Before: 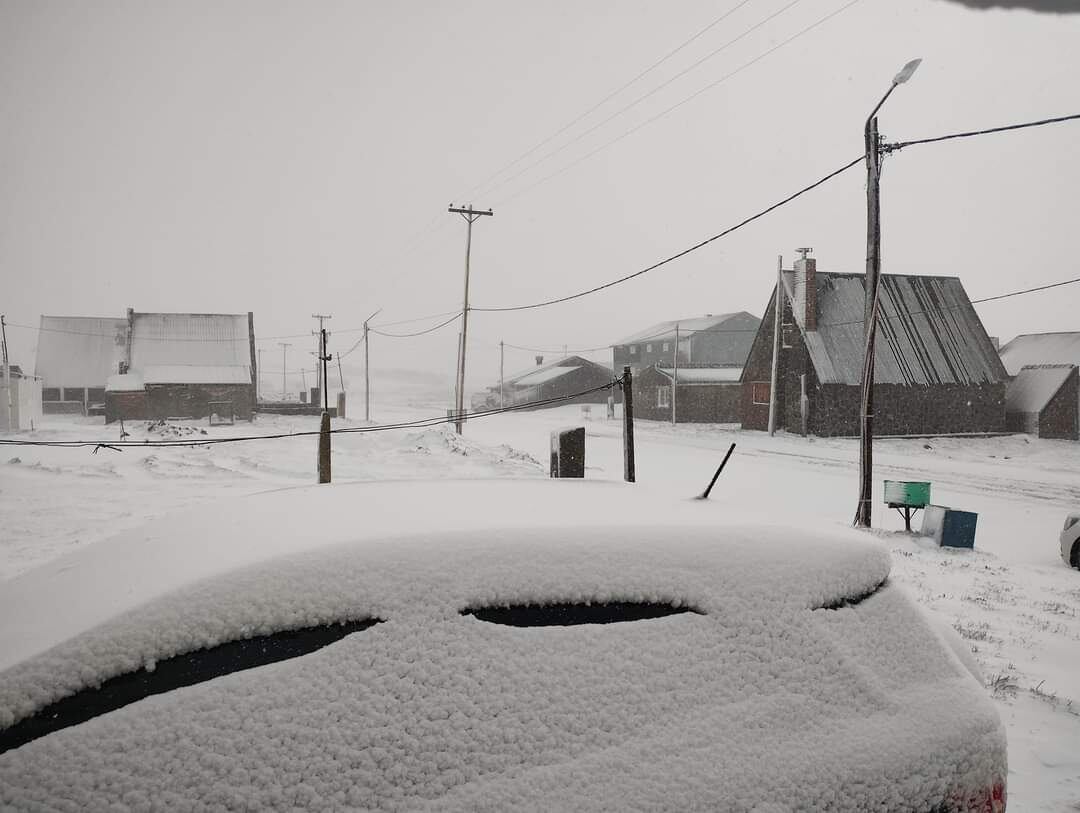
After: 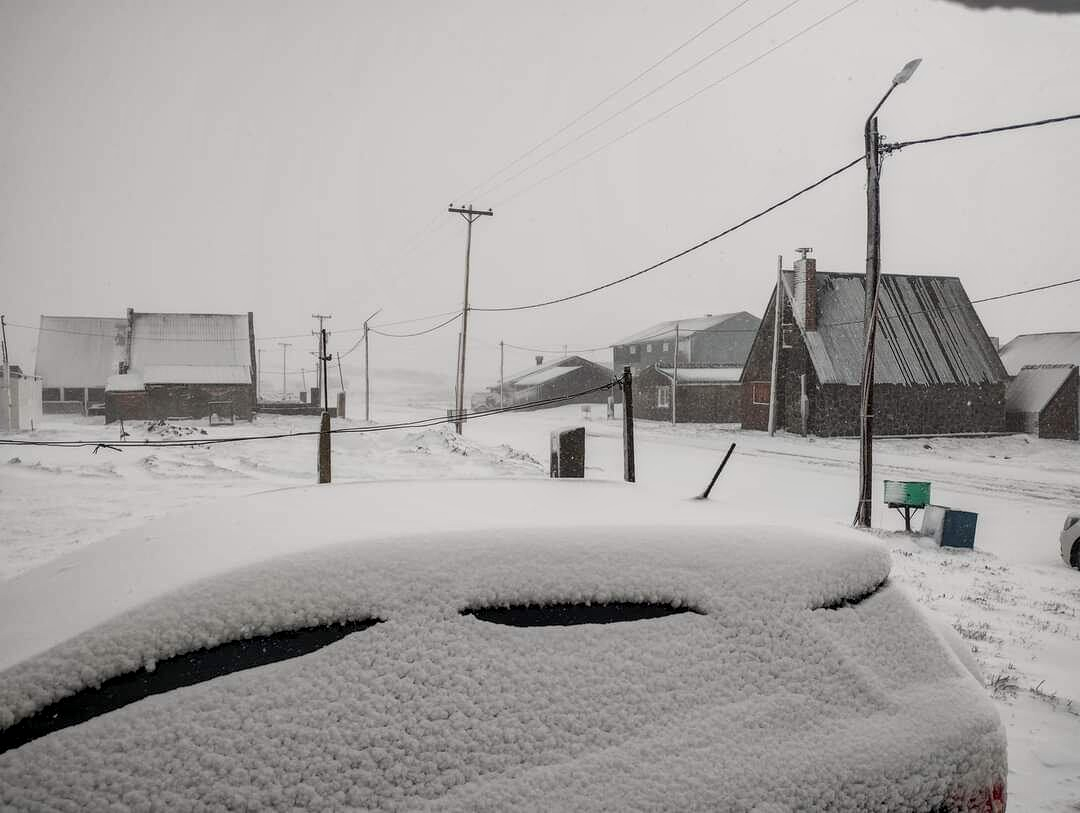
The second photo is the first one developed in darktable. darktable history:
local contrast: highlights 28%, detail 130%
